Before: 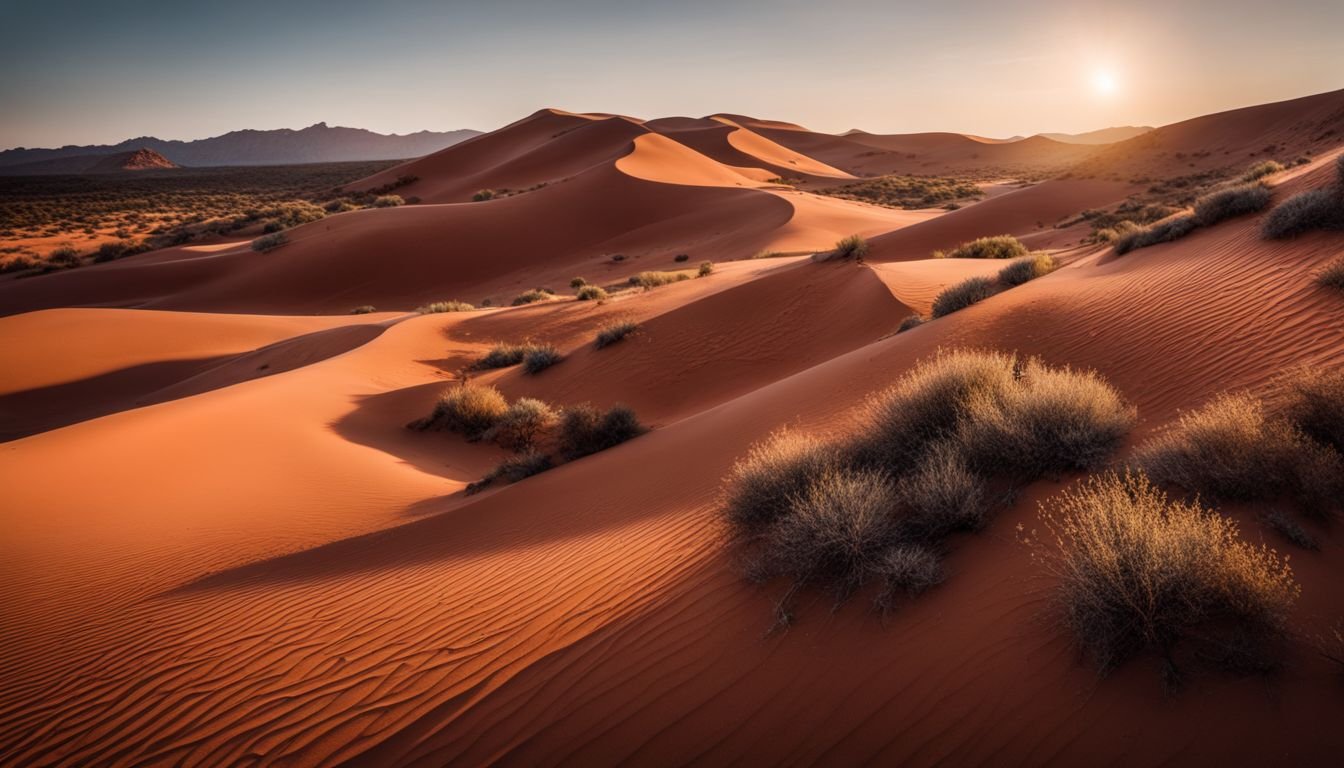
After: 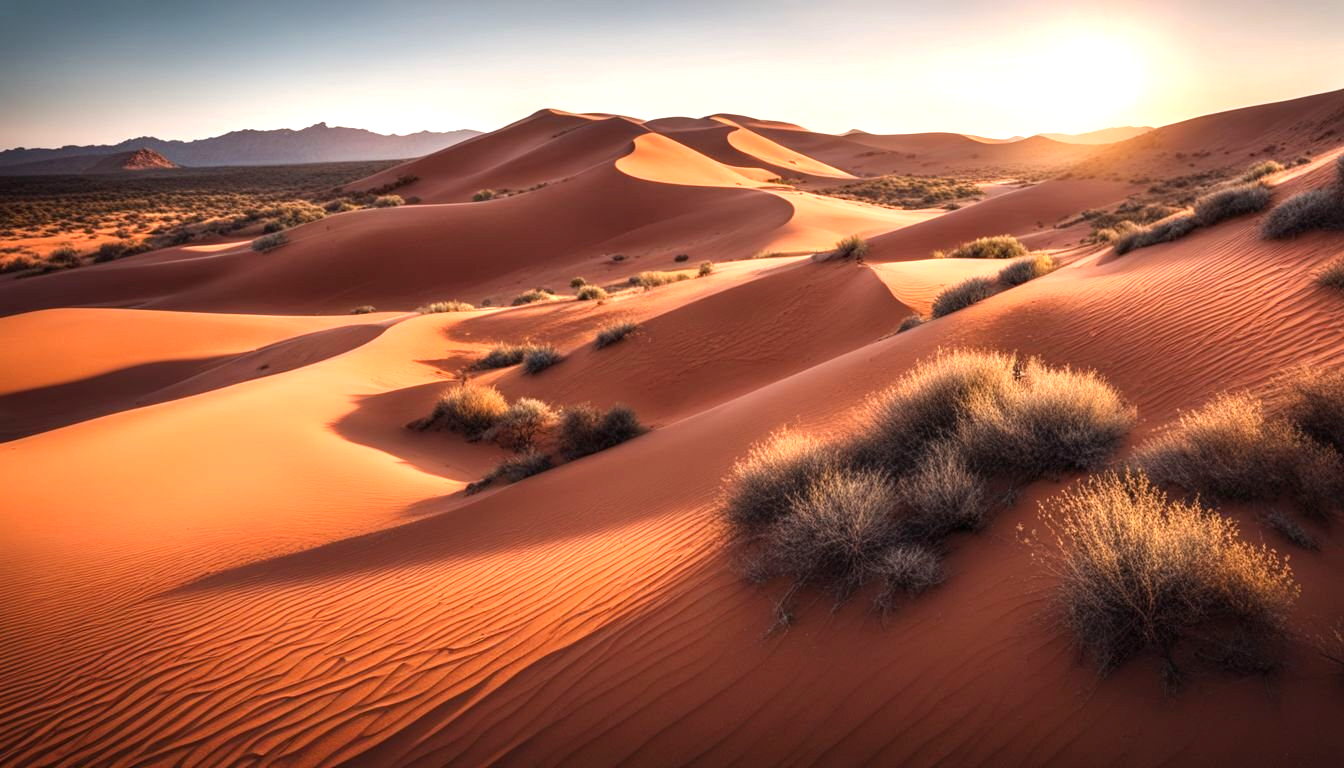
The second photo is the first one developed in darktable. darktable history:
exposure: black level correction 0, exposure 0.947 EV, compensate highlight preservation false
